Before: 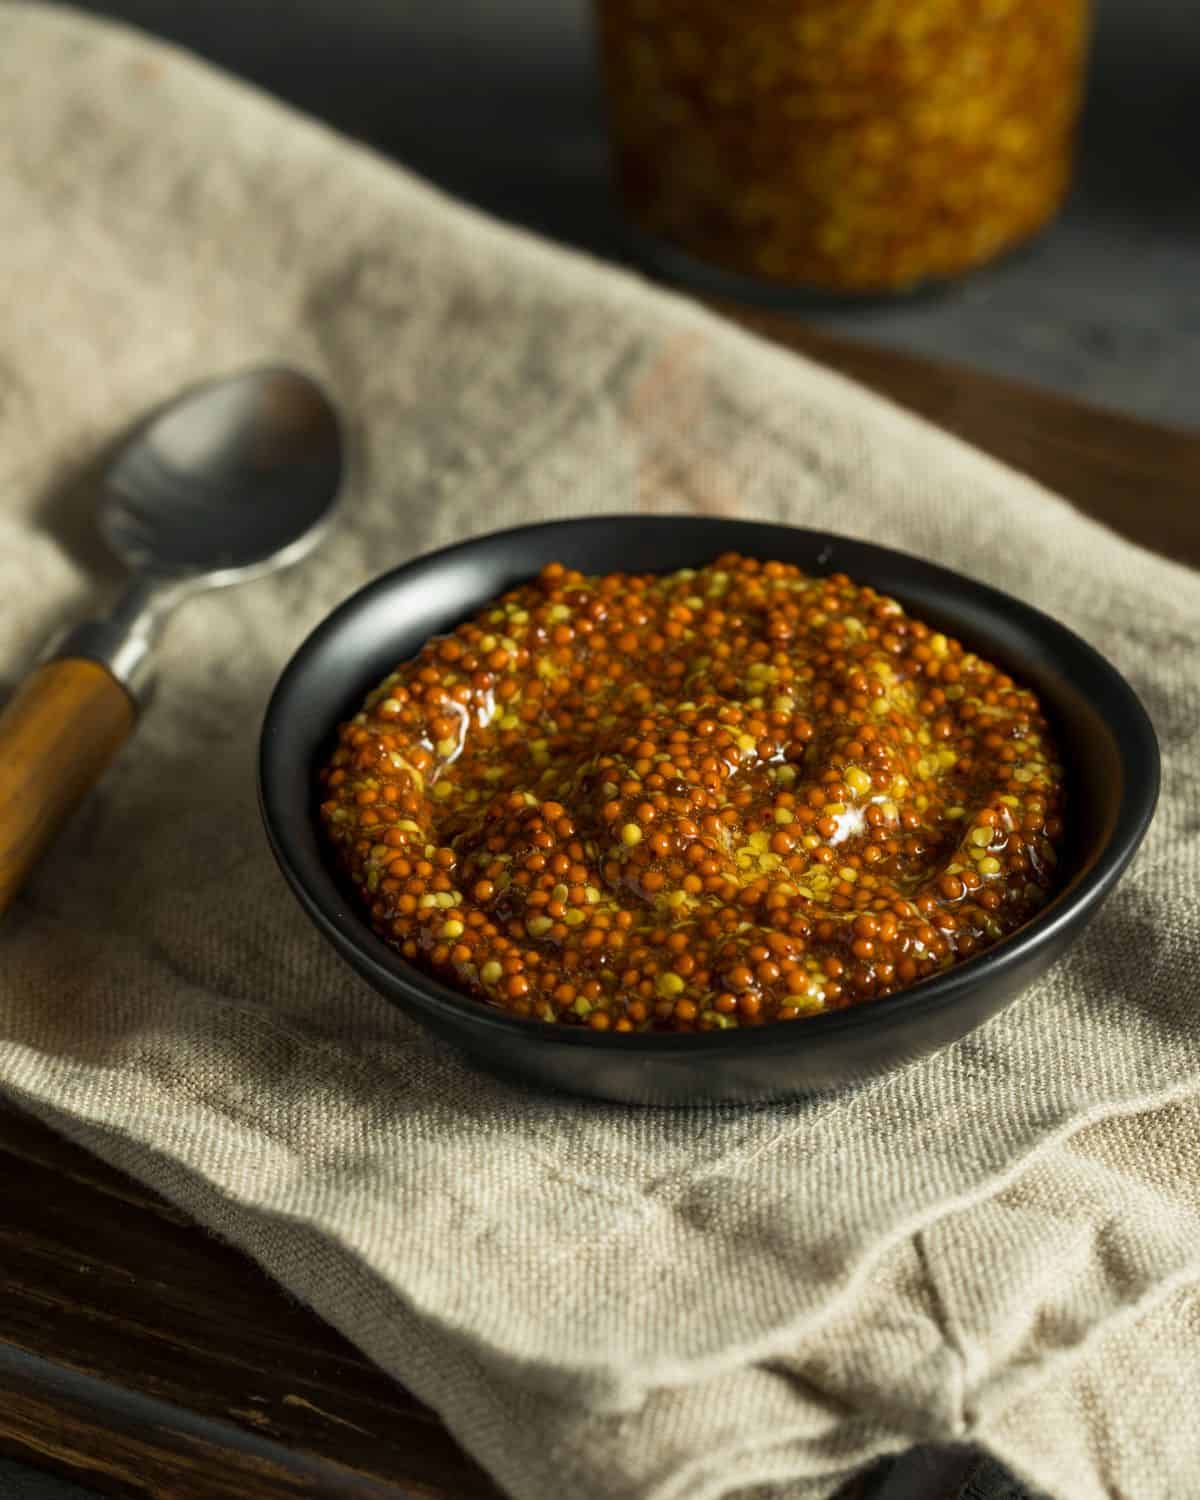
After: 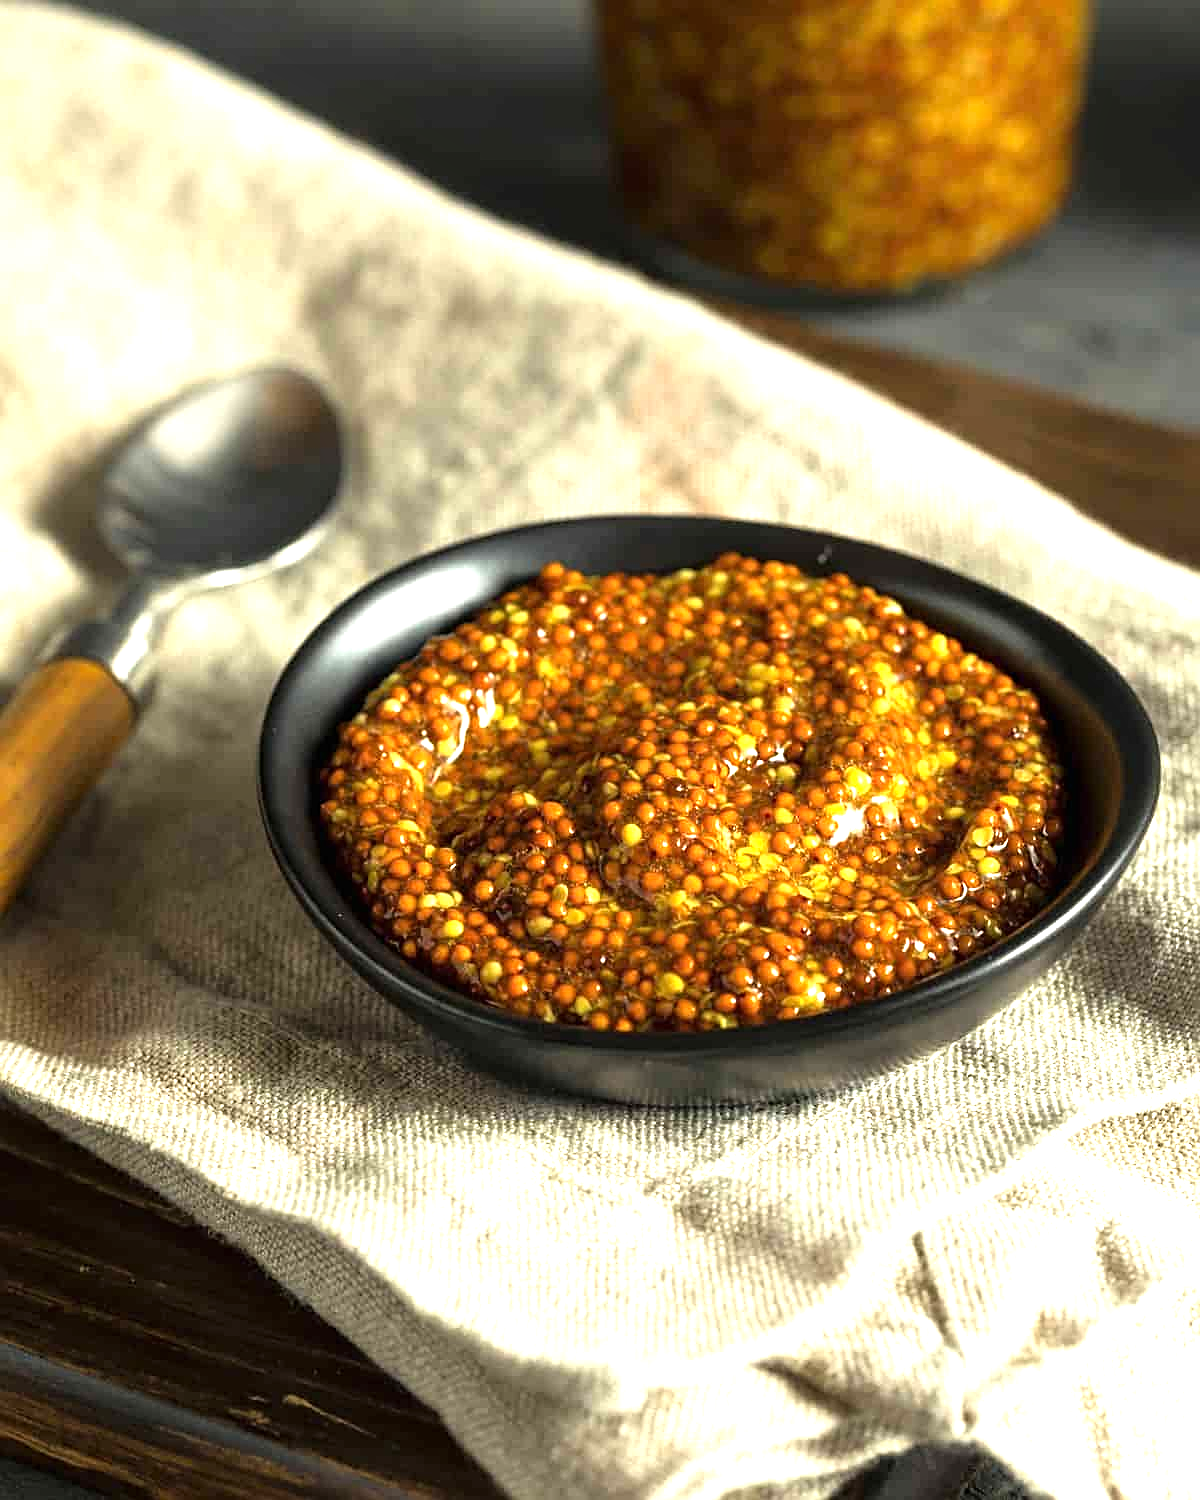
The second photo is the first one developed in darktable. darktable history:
exposure: black level correction 0, exposure 1 EV, compensate exposure bias true, compensate highlight preservation false
sharpen: on, module defaults
tone equalizer: -8 EV -0.4 EV, -7 EV -0.385 EV, -6 EV -0.373 EV, -5 EV -0.26 EV, -3 EV 0.256 EV, -2 EV 0.357 EV, -1 EV 0.393 EV, +0 EV 0.386 EV
